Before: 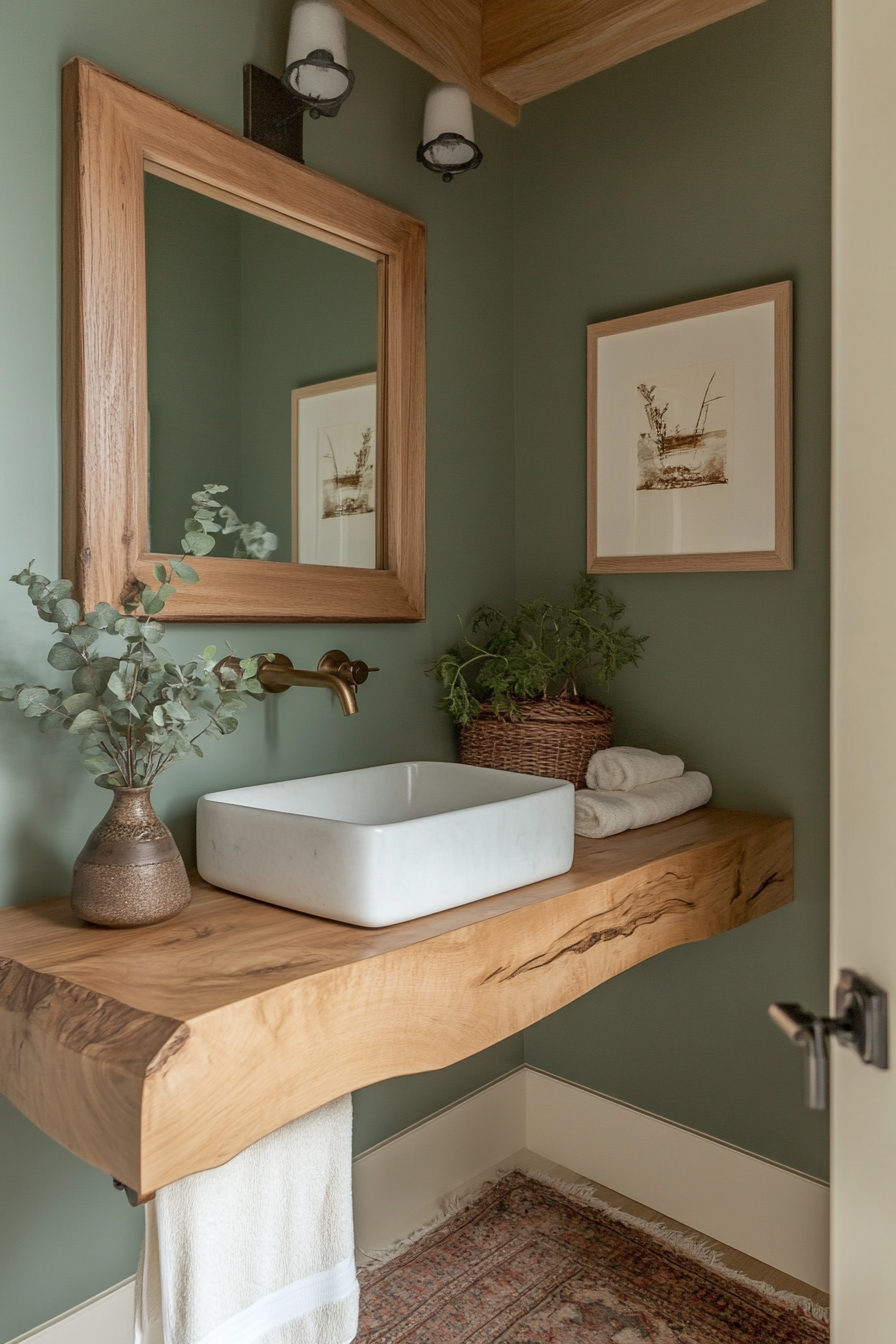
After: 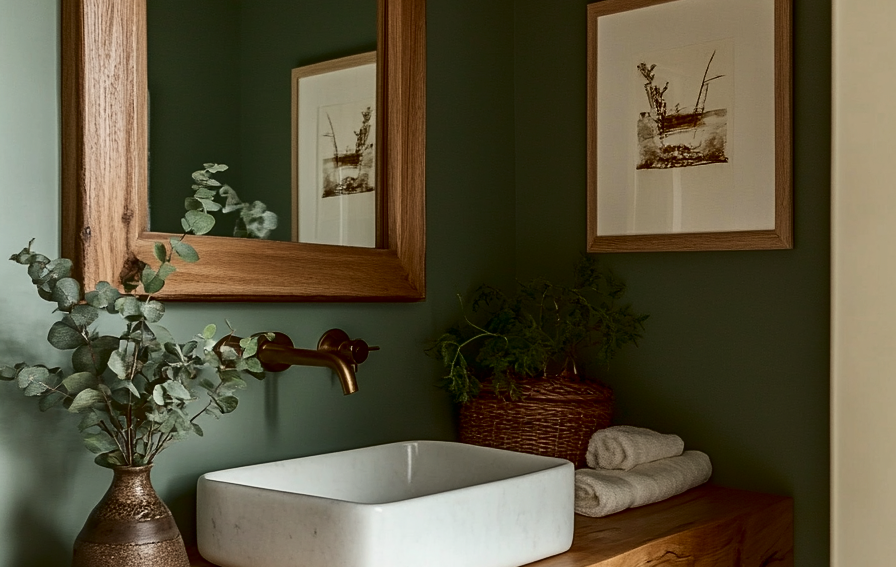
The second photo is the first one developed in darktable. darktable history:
sharpen: amount 0.211
crop and rotate: top 23.909%, bottom 33.844%
color correction: highlights b* 3.02
contrast brightness saturation: contrast 0.239, brightness -0.223, saturation 0.148
